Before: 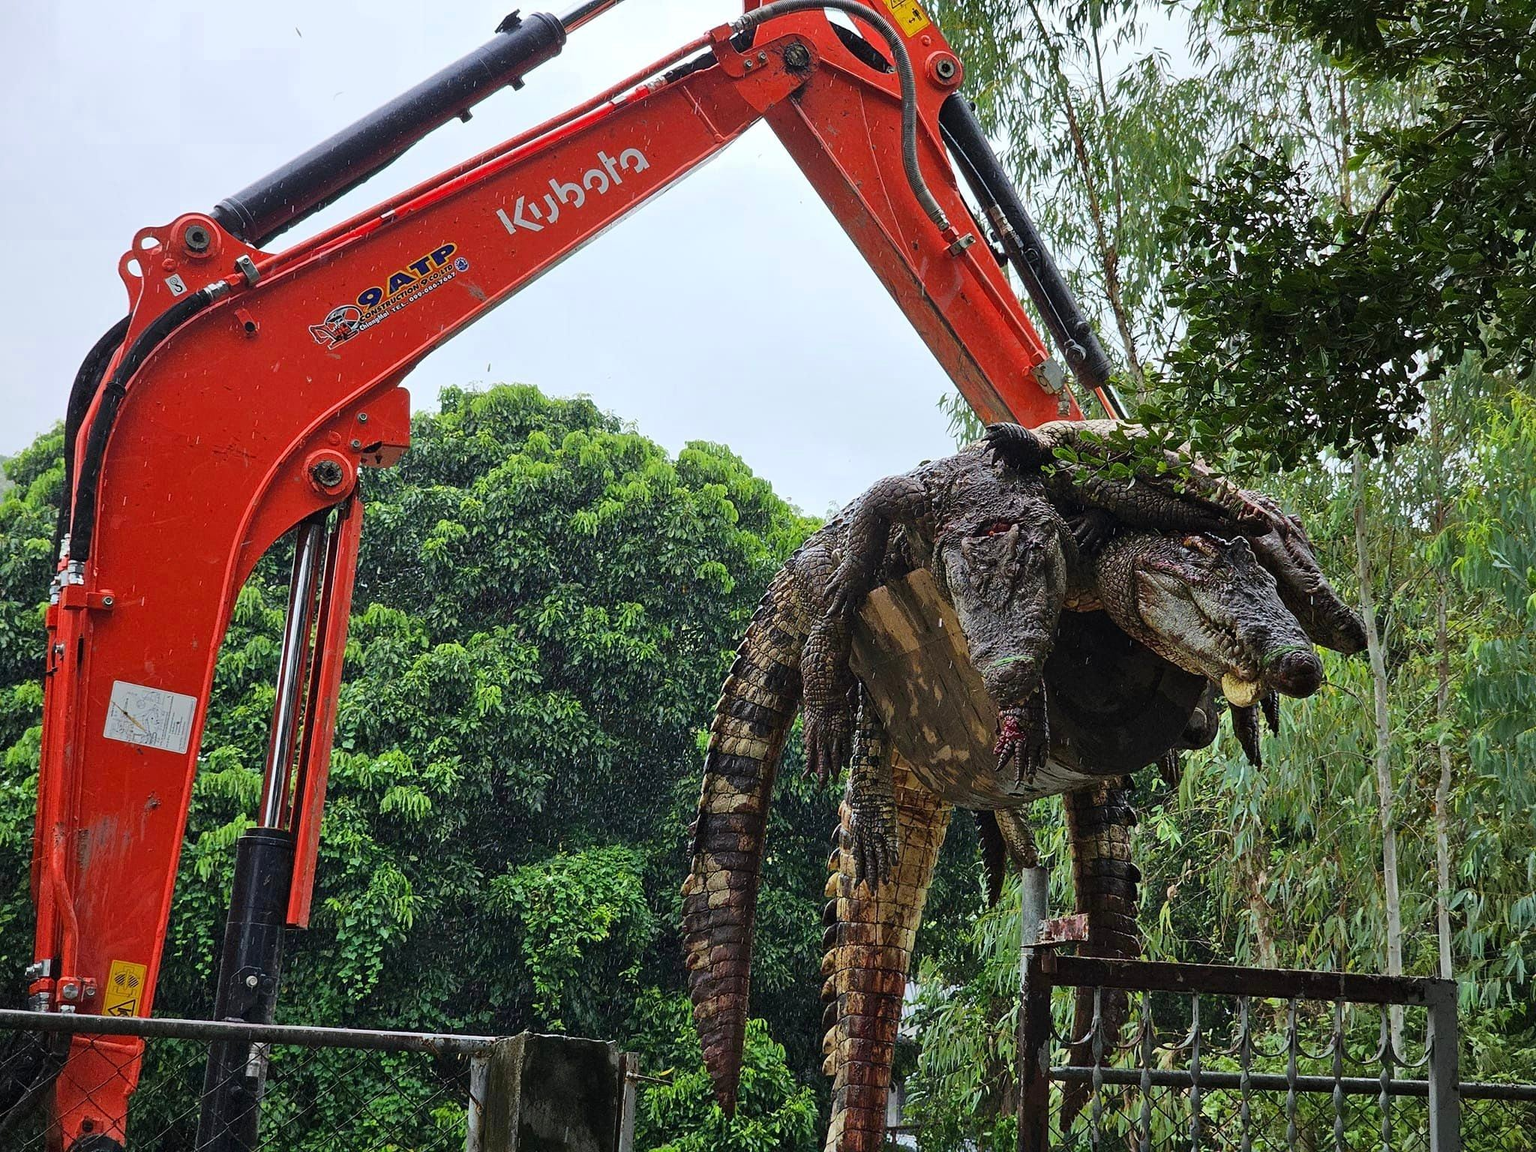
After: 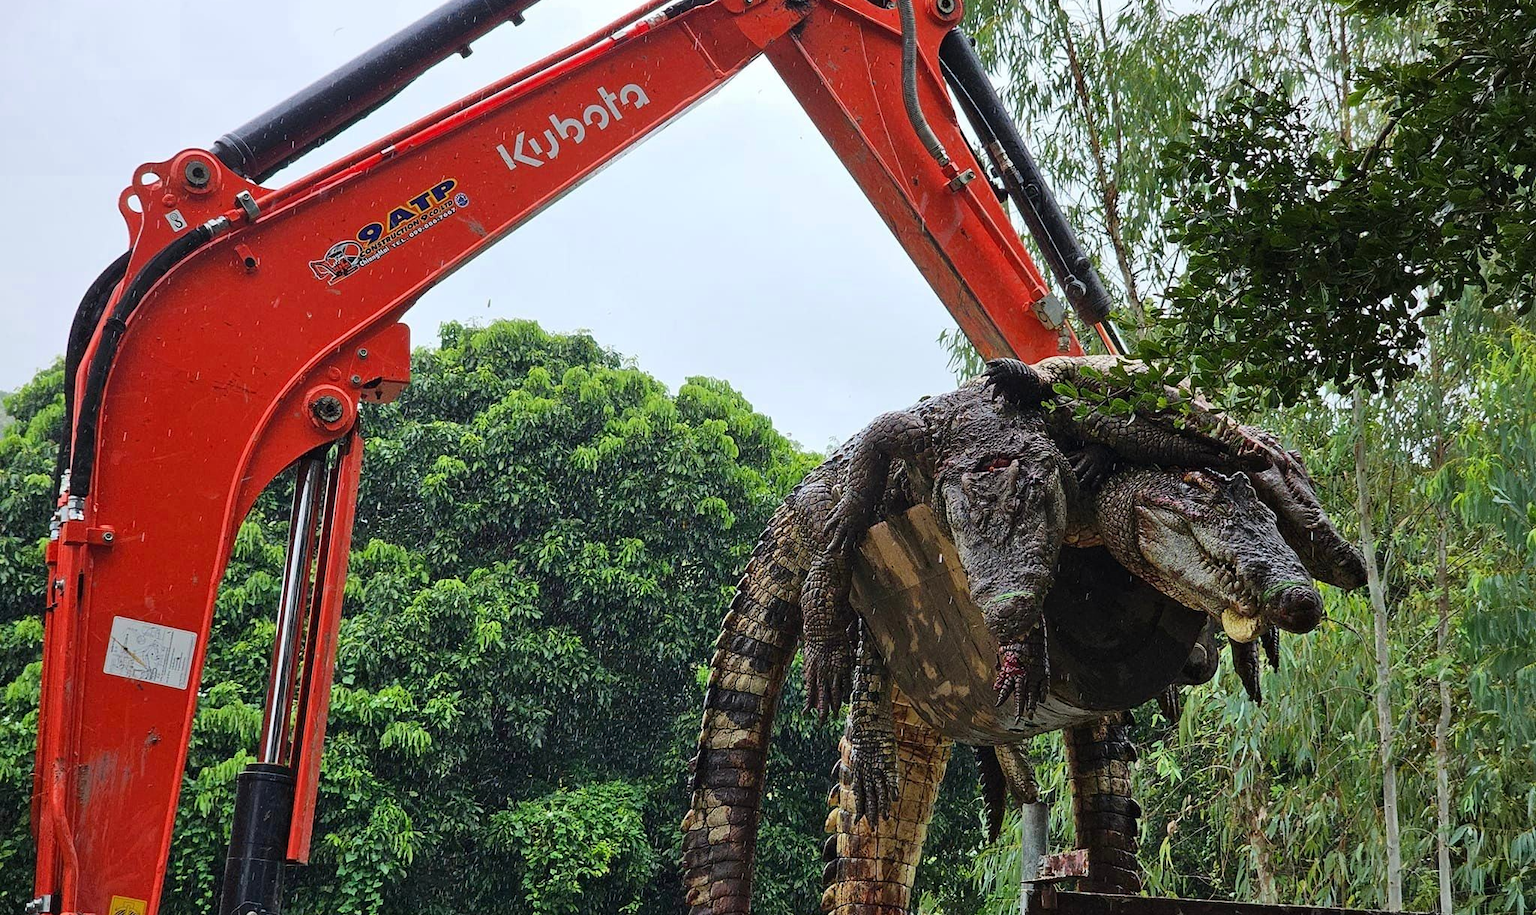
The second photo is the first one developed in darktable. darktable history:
crop and rotate: top 5.659%, bottom 14.857%
